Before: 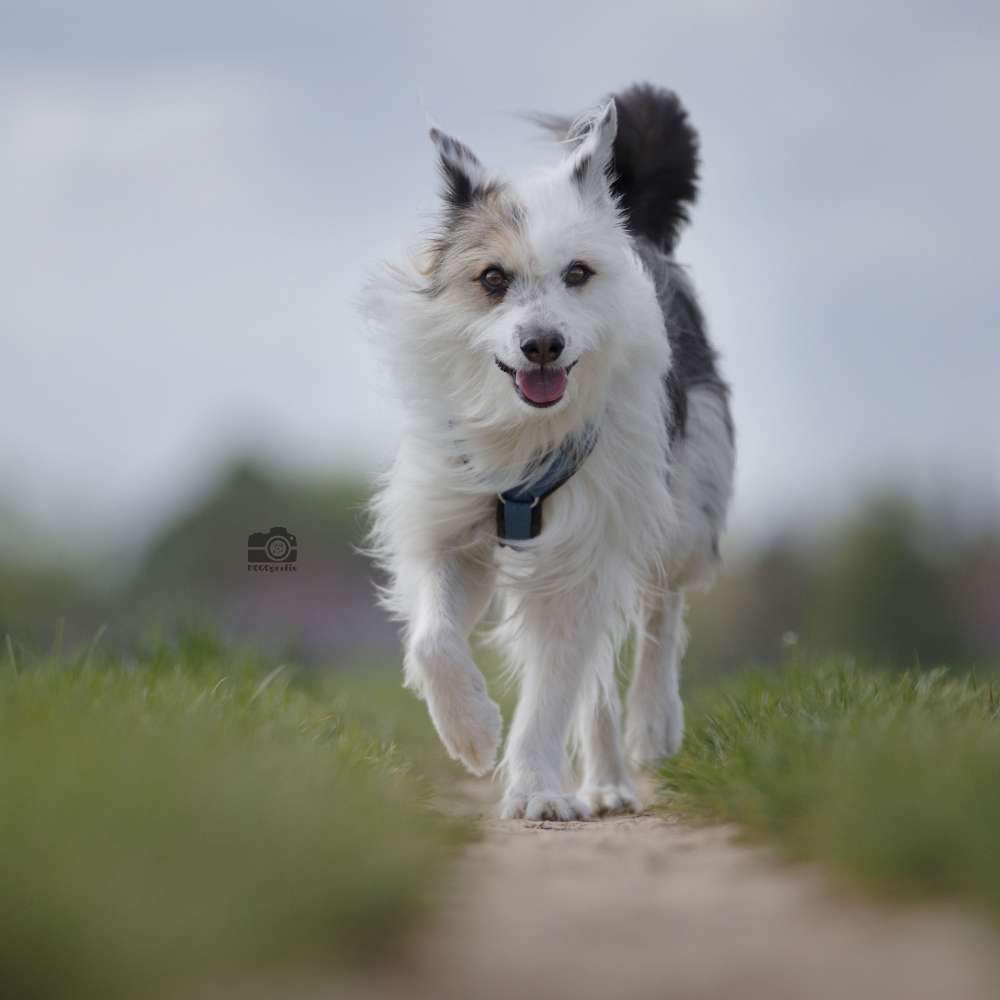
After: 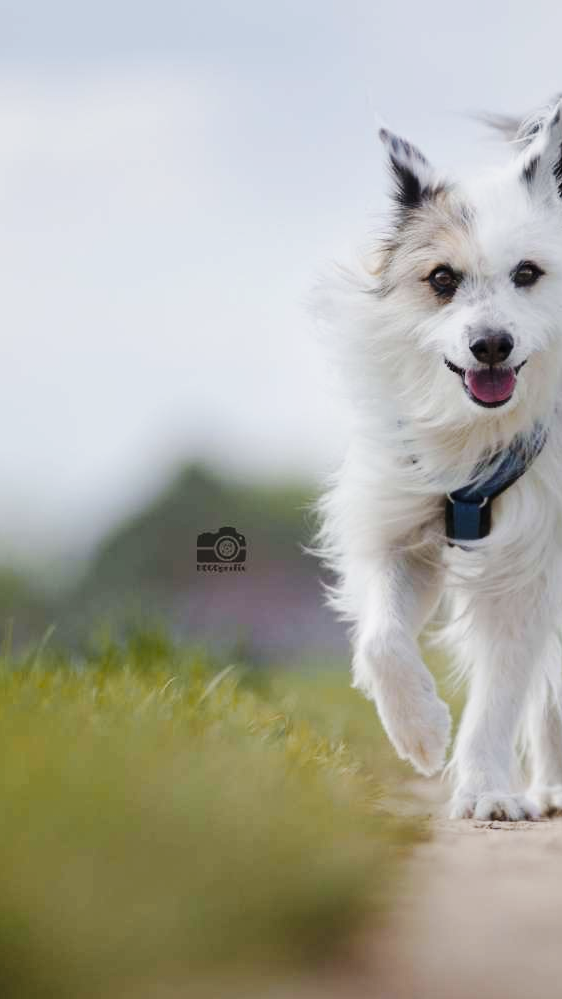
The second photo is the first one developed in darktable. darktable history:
base curve: curves: ch0 [(0, 0) (0.032, 0.025) (0.121, 0.166) (0.206, 0.329) (0.605, 0.79) (1, 1)], preserve colors none
color zones: curves: ch1 [(0, 0.469) (0.072, 0.457) (0.243, 0.494) (0.429, 0.5) (0.571, 0.5) (0.714, 0.5) (0.857, 0.5) (1, 0.469)]; ch2 [(0, 0.499) (0.143, 0.467) (0.242, 0.436) (0.429, 0.493) (0.571, 0.5) (0.714, 0.5) (0.857, 0.5) (1, 0.499)]
crop: left 5.114%, right 38.589%
